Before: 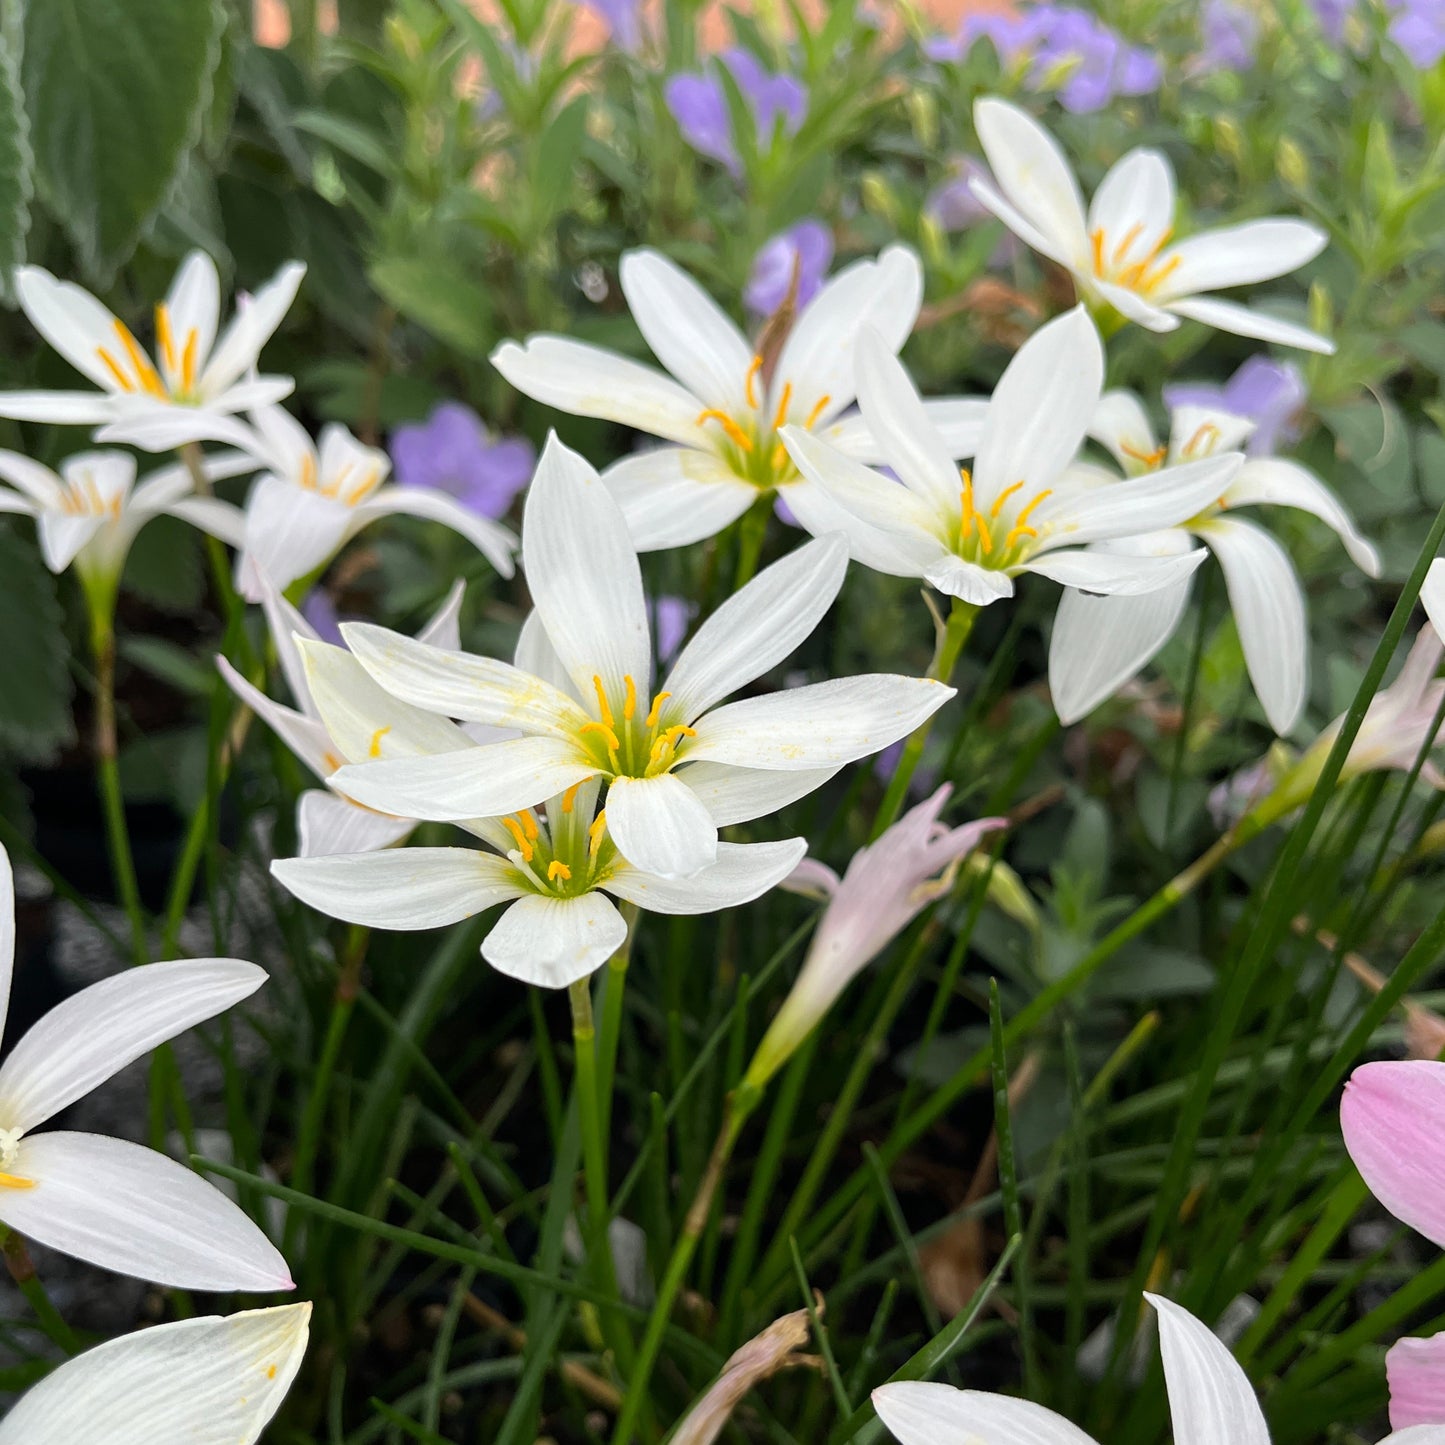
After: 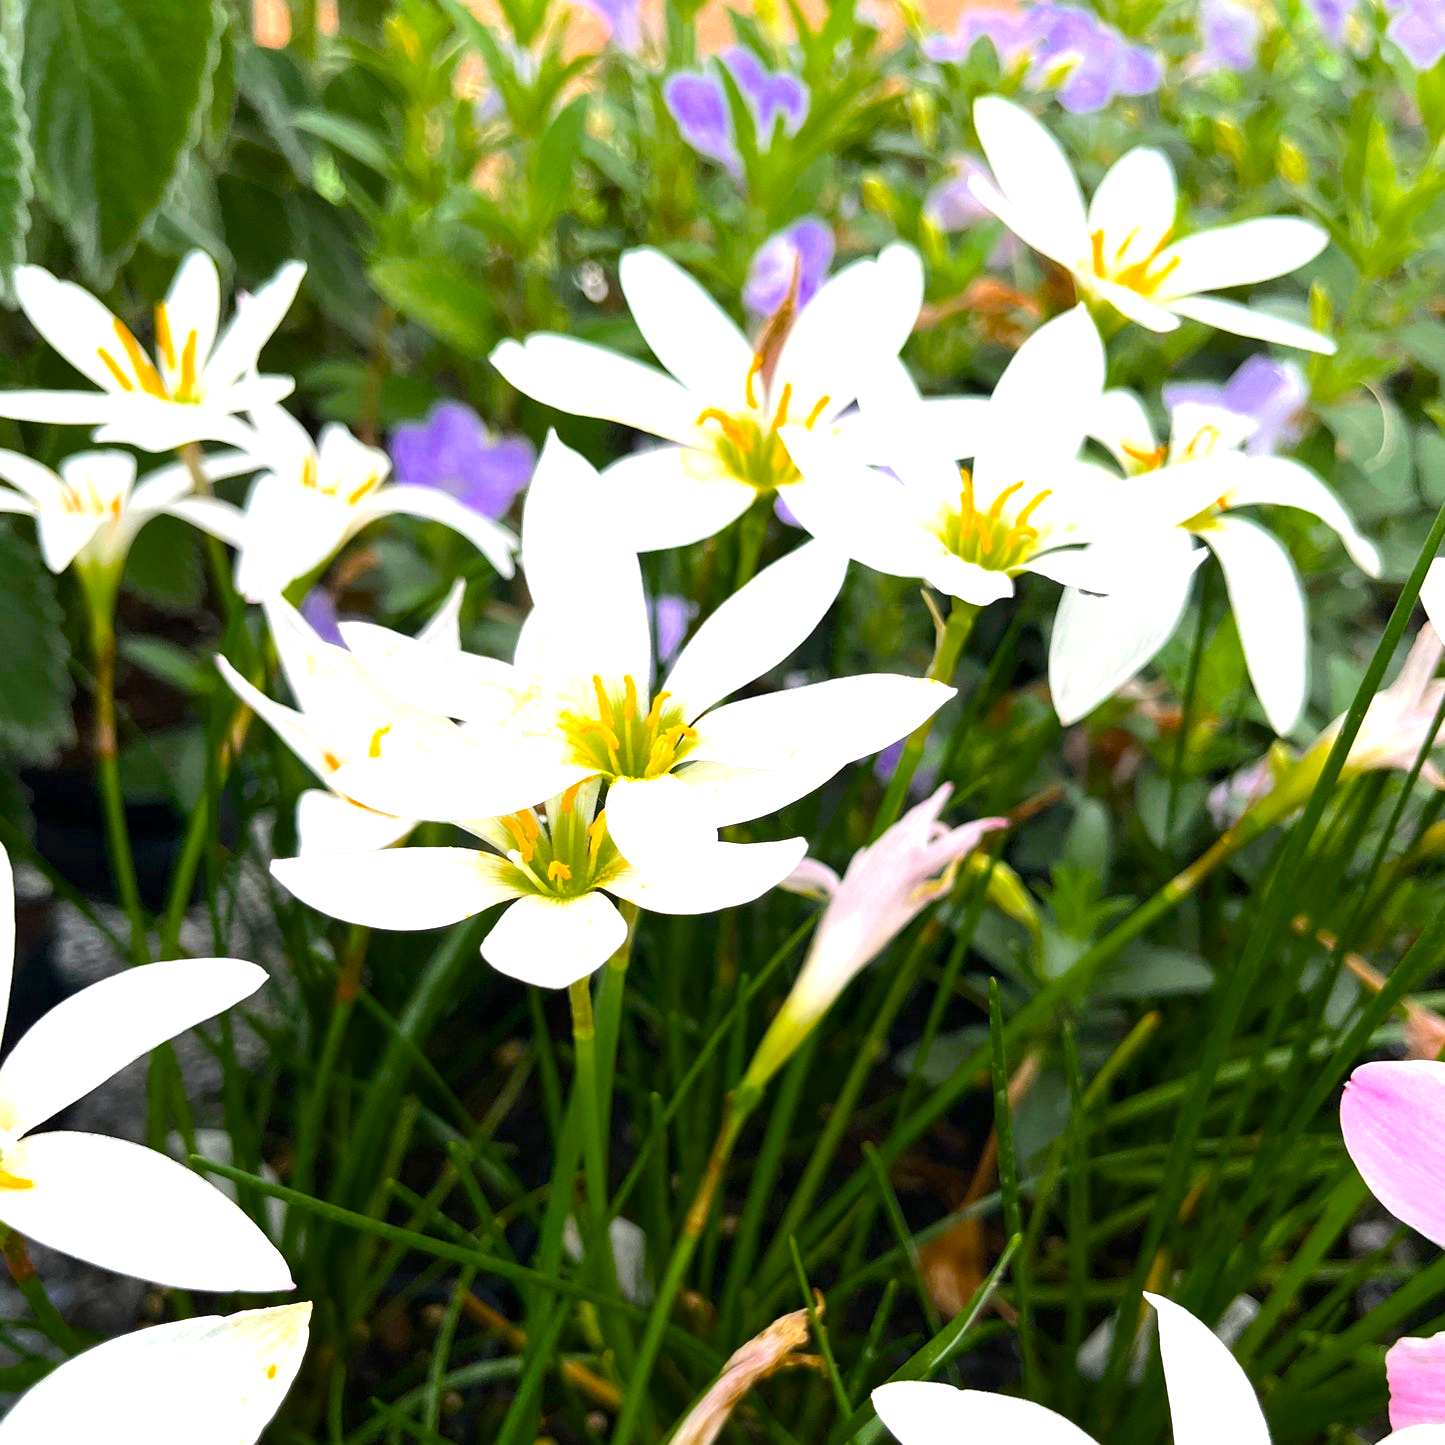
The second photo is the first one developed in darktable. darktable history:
color balance rgb: shadows lift › luminance -10.087%, perceptual saturation grading › global saturation 29.657%, global vibrance 10.402%, saturation formula JzAzBz (2021)
exposure: black level correction 0, exposure 1 EV, compensate exposure bias true, compensate highlight preservation false
